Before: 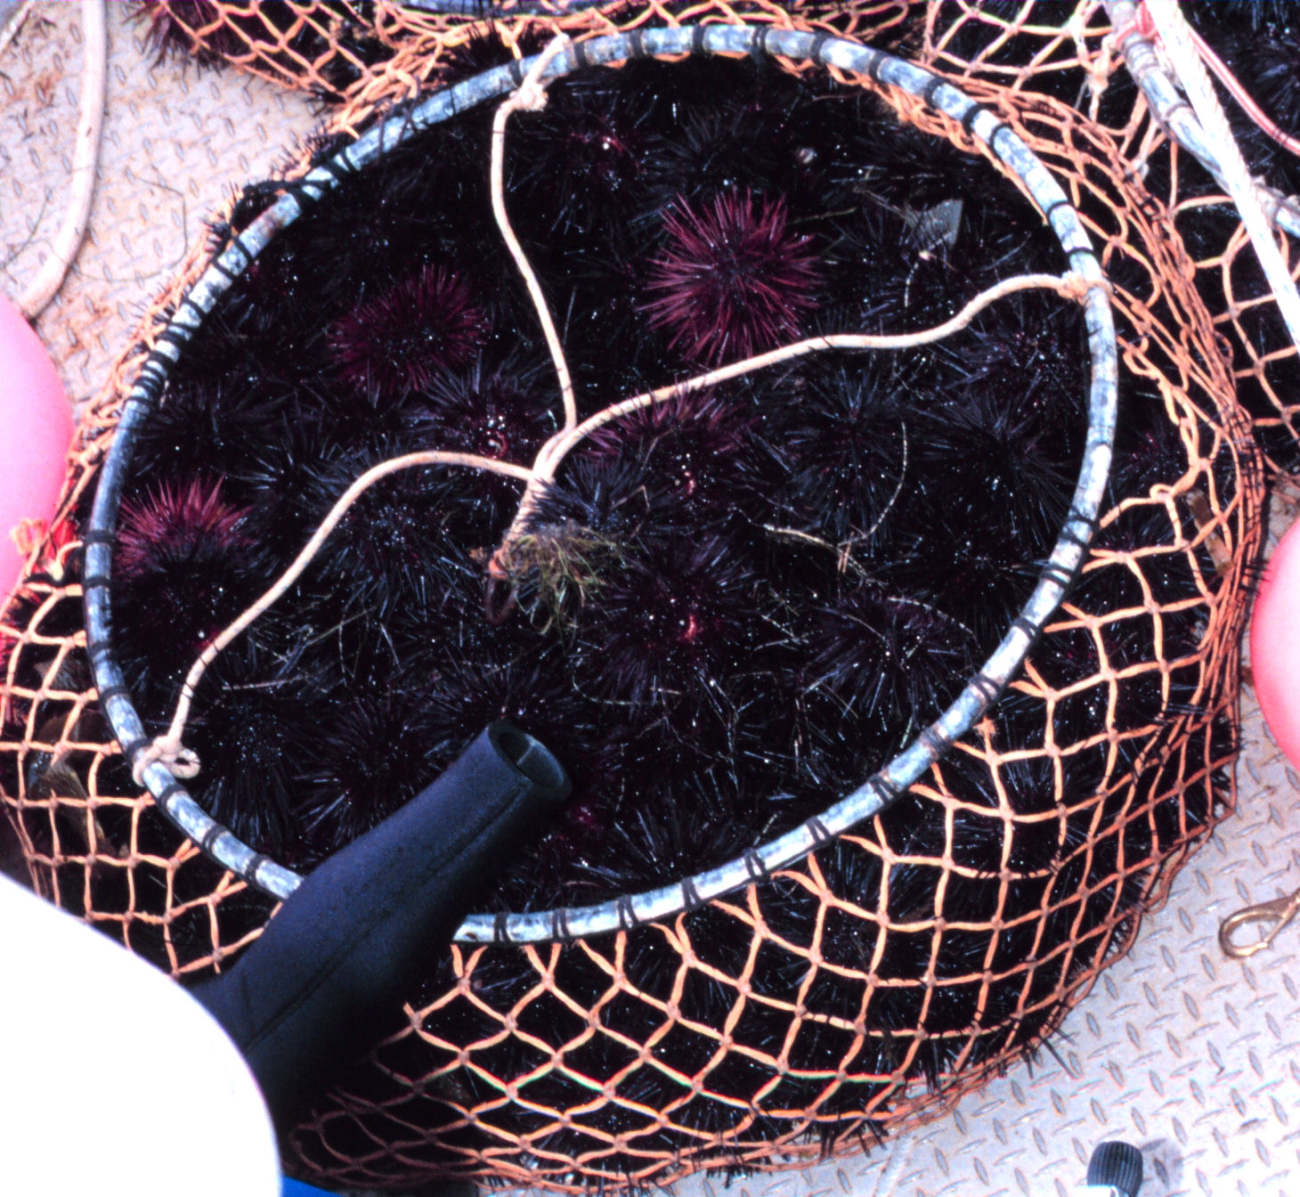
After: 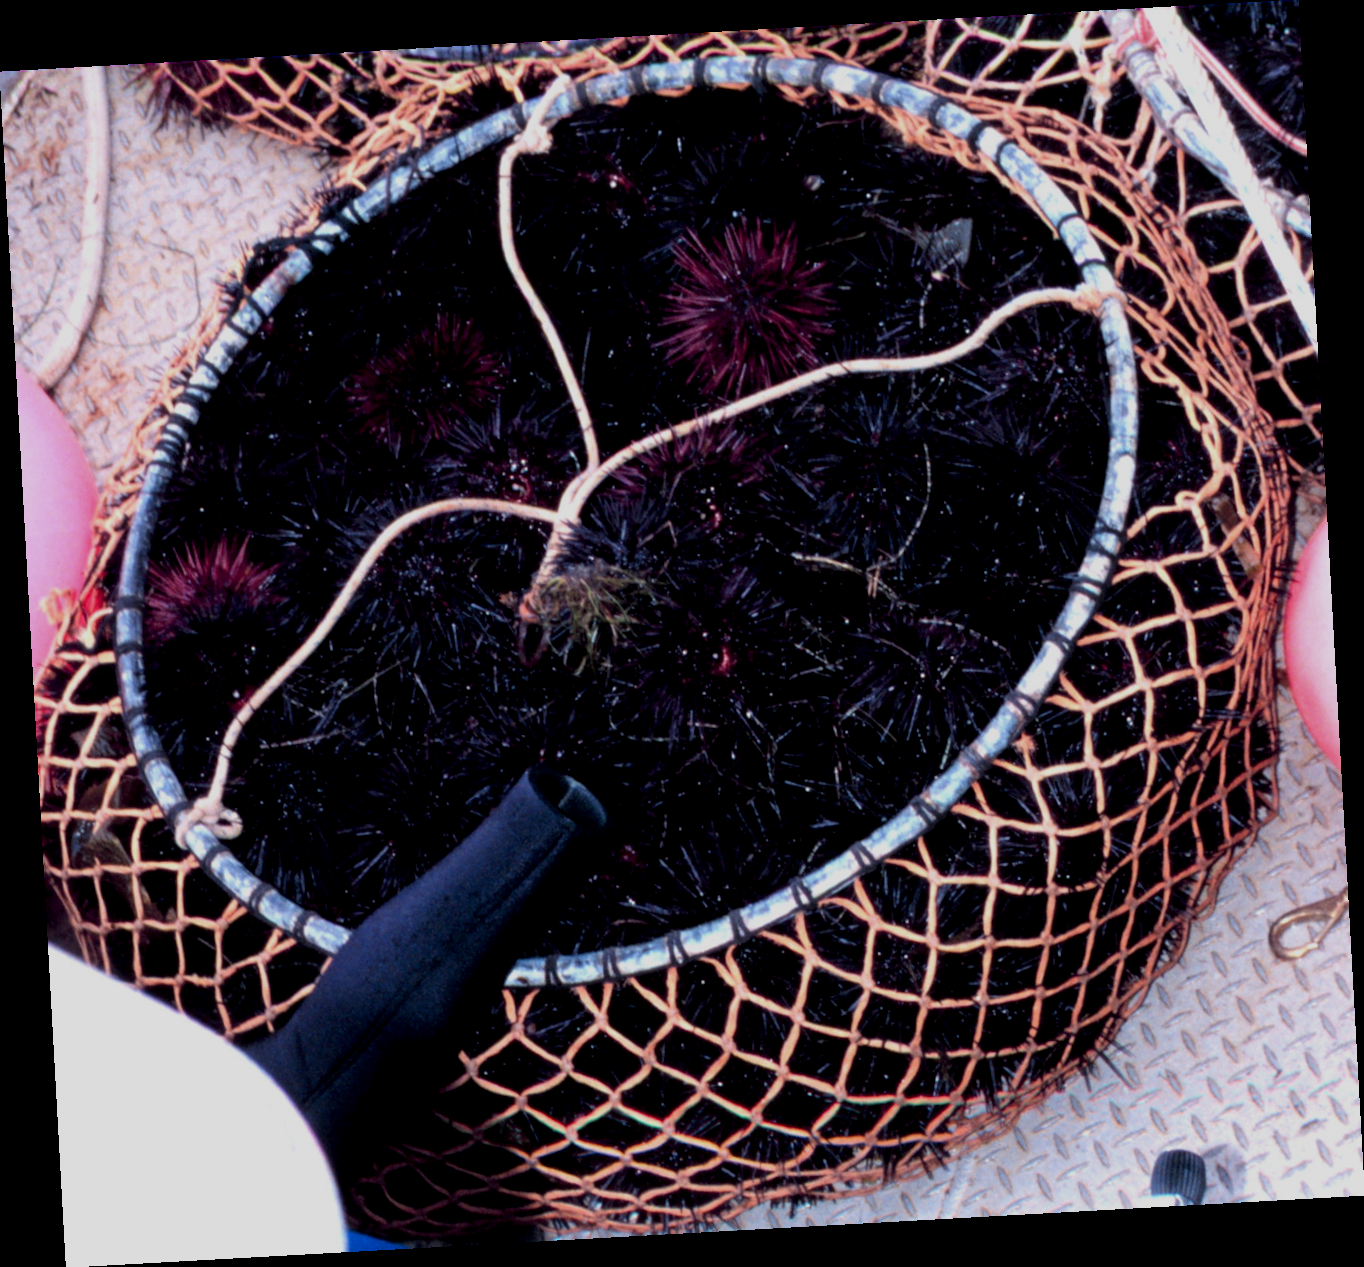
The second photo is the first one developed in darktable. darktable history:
exposure: black level correction 0.011, exposure -0.478 EV, compensate highlight preservation false
rotate and perspective: rotation -3.18°, automatic cropping off
white balance: red 1, blue 1
vibrance: vibrance 0%
